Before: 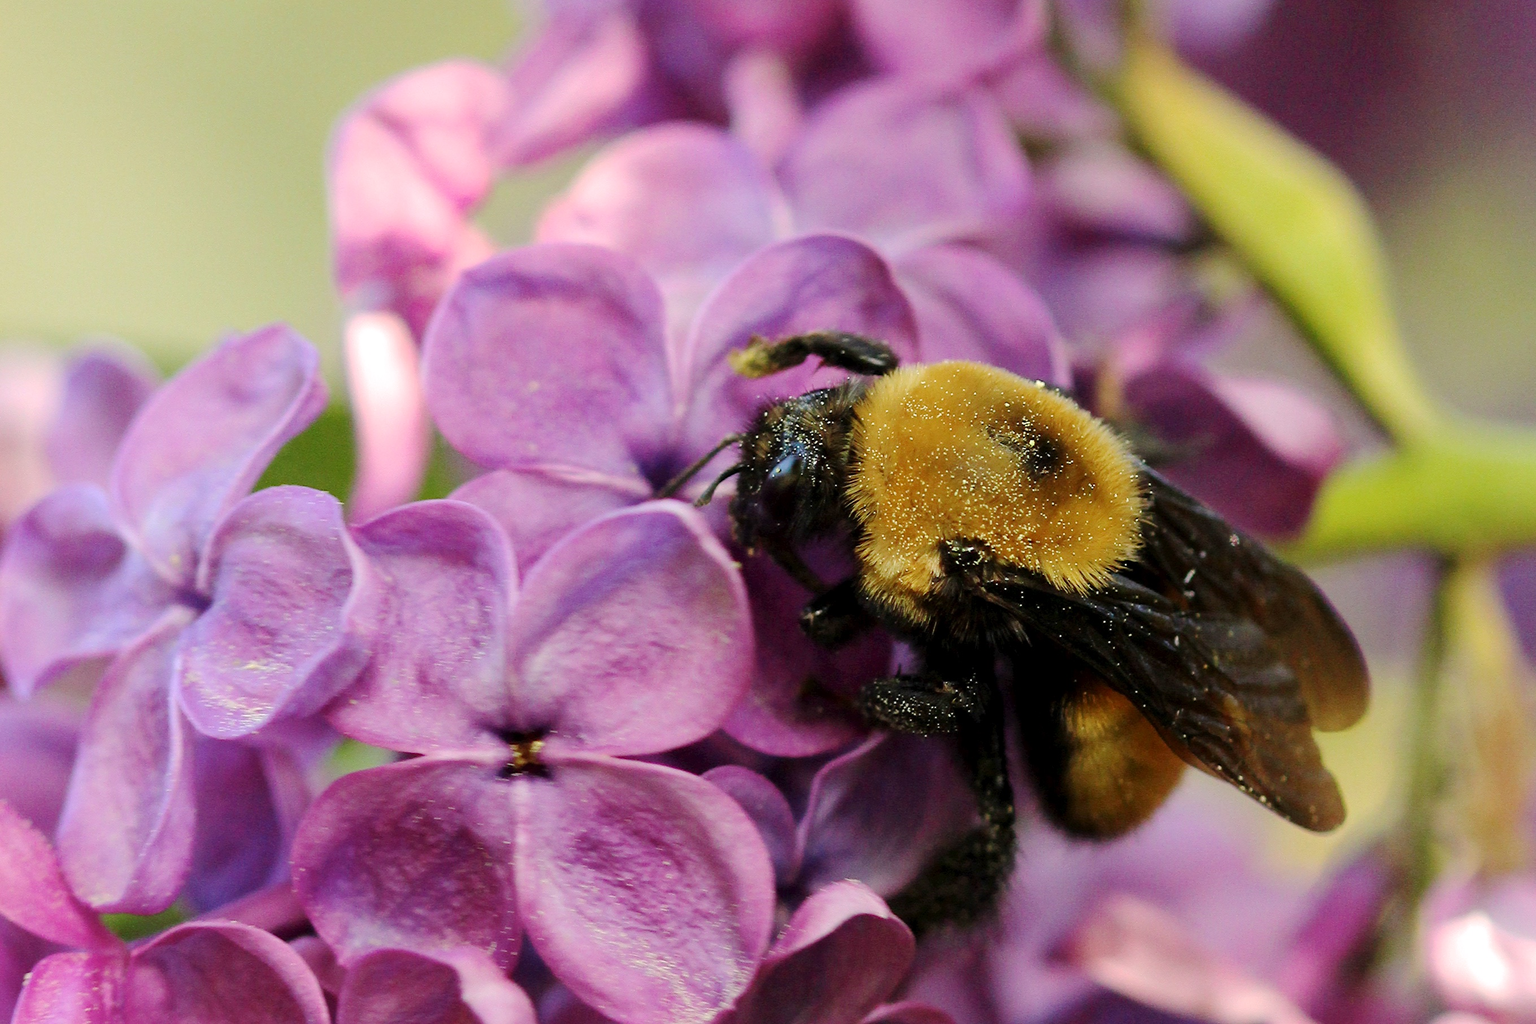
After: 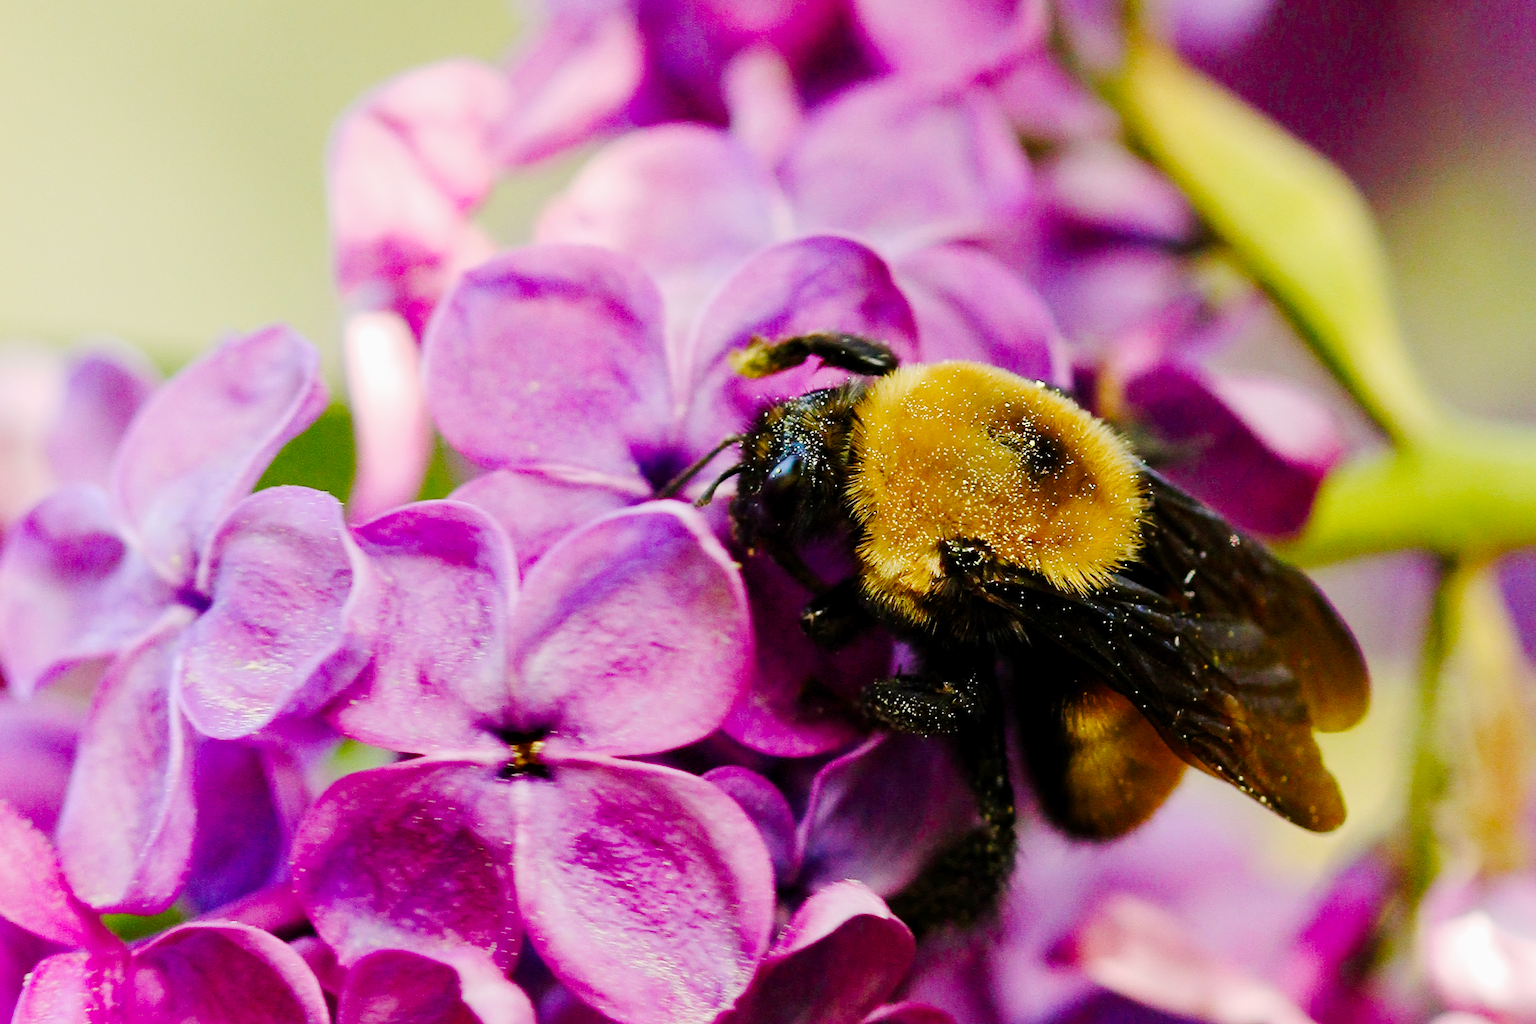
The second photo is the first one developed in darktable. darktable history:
color balance rgb: perceptual saturation grading › global saturation 0.706%, perceptual saturation grading › highlights -16.901%, perceptual saturation grading › mid-tones 32.488%, perceptual saturation grading › shadows 50.555%, global vibrance 20%
tone curve: curves: ch0 [(0, 0) (0.071, 0.047) (0.266, 0.26) (0.491, 0.552) (0.753, 0.818) (1, 0.983)]; ch1 [(0, 0) (0.346, 0.307) (0.408, 0.369) (0.463, 0.443) (0.482, 0.493) (0.502, 0.5) (0.517, 0.518) (0.55, 0.573) (0.597, 0.641) (0.651, 0.709) (1, 1)]; ch2 [(0, 0) (0.346, 0.34) (0.434, 0.46) (0.485, 0.494) (0.5, 0.494) (0.517, 0.506) (0.535, 0.545) (0.583, 0.634) (0.625, 0.686) (1, 1)], preserve colors none
contrast equalizer: y [[0.5, 0.542, 0.583, 0.625, 0.667, 0.708], [0.5 ×6], [0.5 ×6], [0, 0.033, 0.067, 0.1, 0.133, 0.167], [0, 0.05, 0.1, 0.15, 0.2, 0.25]], mix 0.169
